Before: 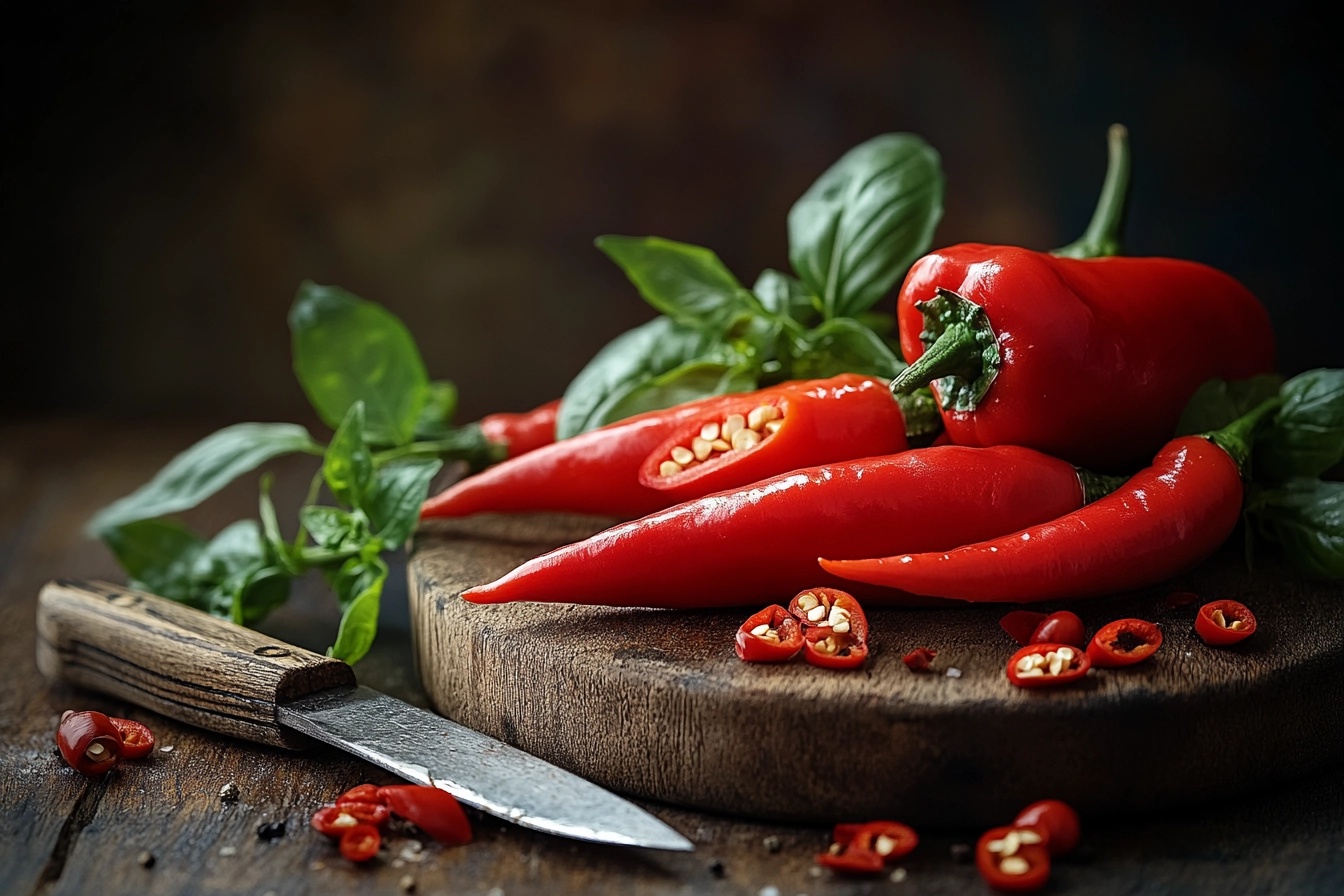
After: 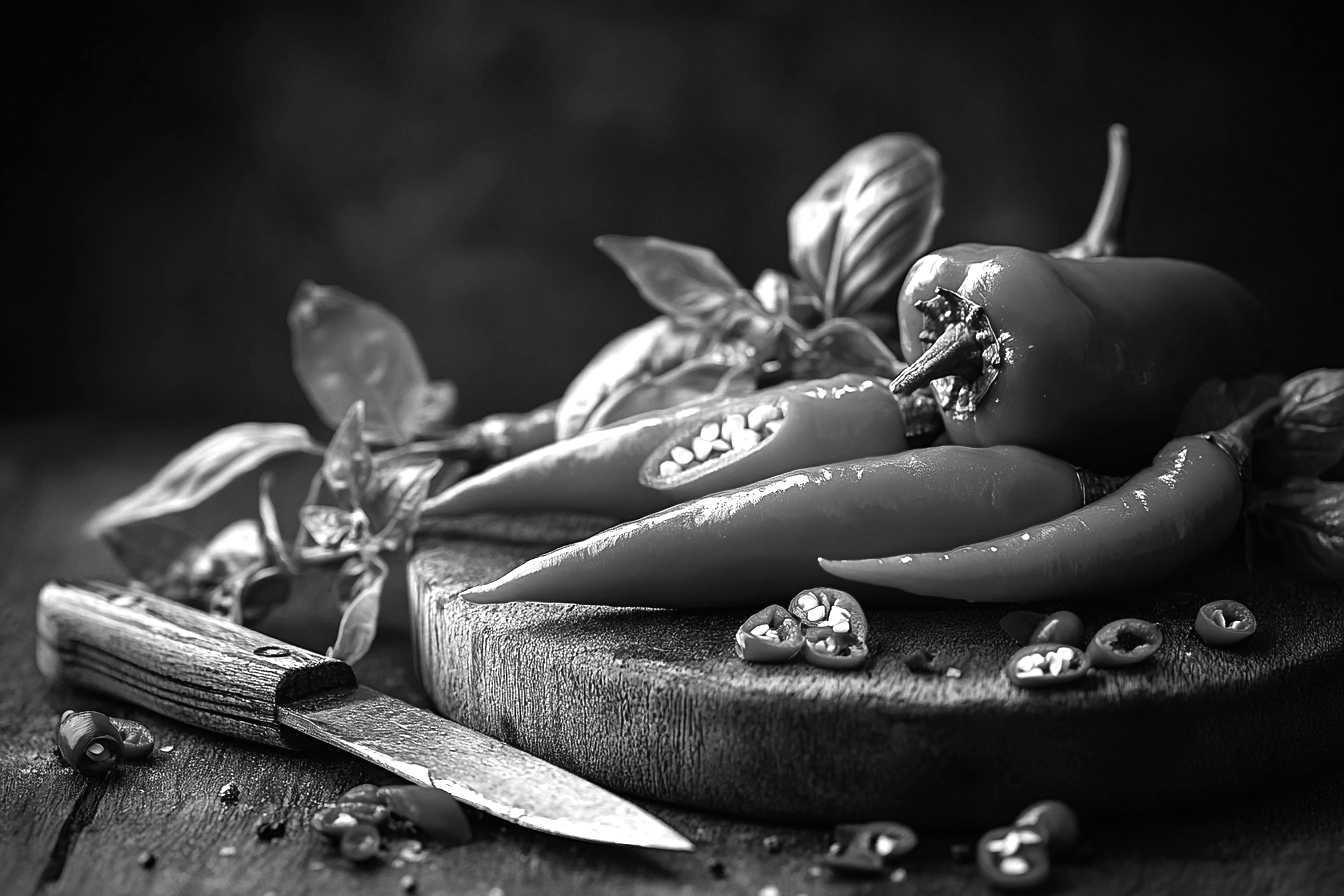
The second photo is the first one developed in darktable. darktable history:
monochrome: a -74.22, b 78.2
color balance rgb: shadows lift › chroma 1%, shadows lift › hue 217.2°, power › hue 310.8°, highlights gain › chroma 2%, highlights gain › hue 44.4°, global offset › luminance 0.25%, global offset › hue 171.6°, perceptual saturation grading › global saturation 14.09%, perceptual saturation grading › highlights -30%, perceptual saturation grading › shadows 50.67%, global vibrance 25%, contrast 20%
exposure: exposure 0.6 EV, compensate highlight preservation false
